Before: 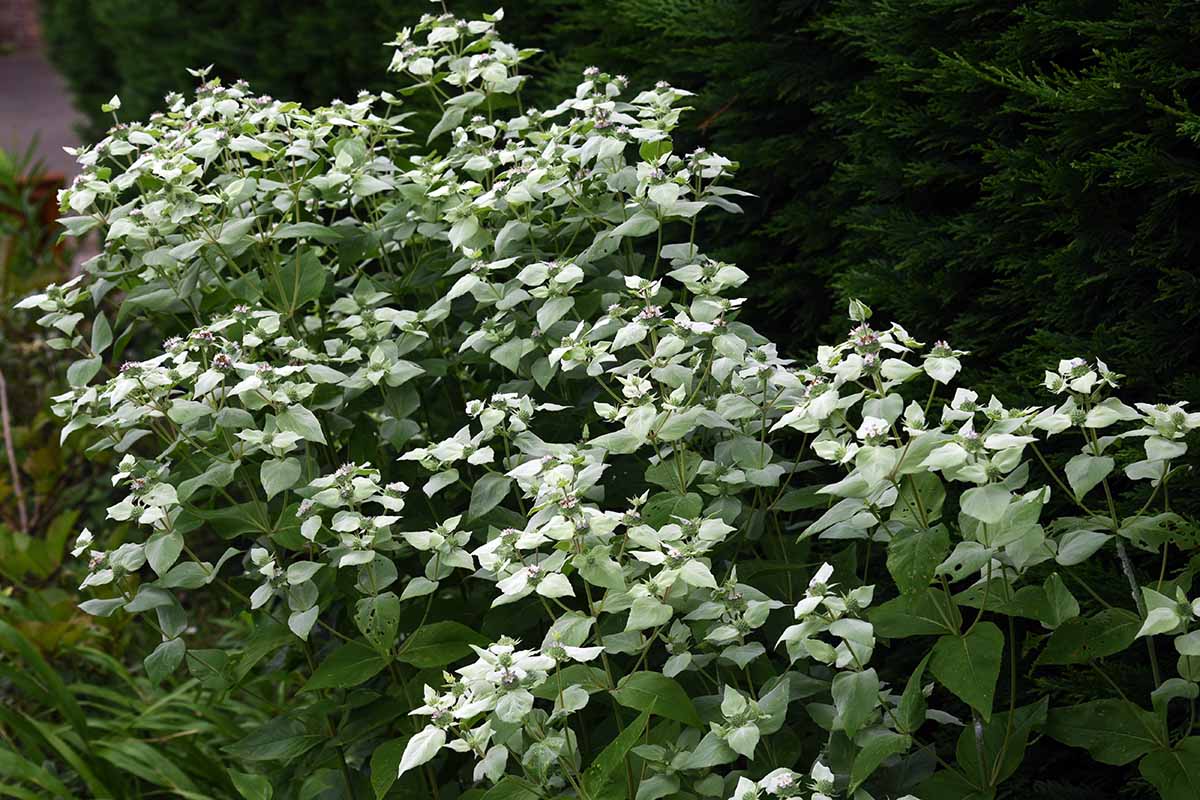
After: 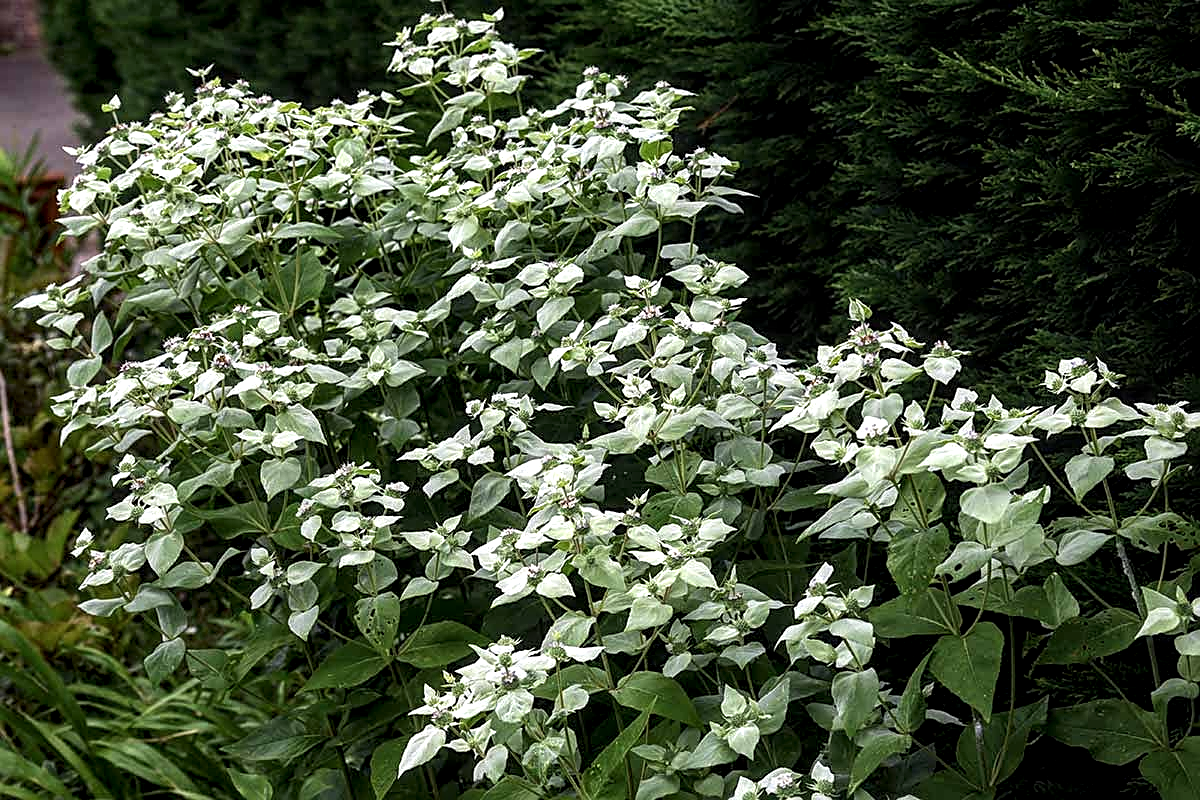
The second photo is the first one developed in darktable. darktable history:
local contrast: highlights 65%, shadows 54%, detail 168%, midtone range 0.511
sharpen: on, module defaults
